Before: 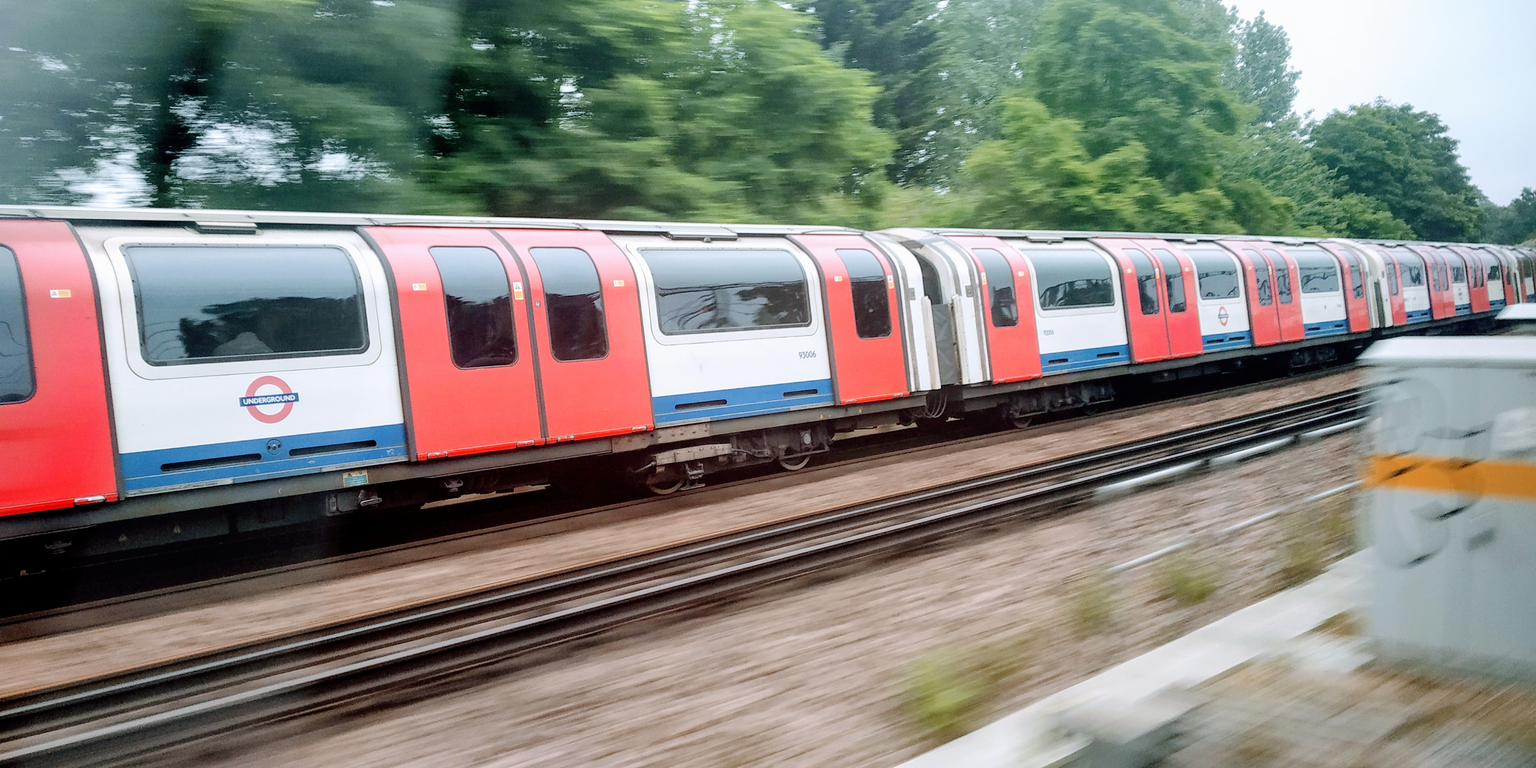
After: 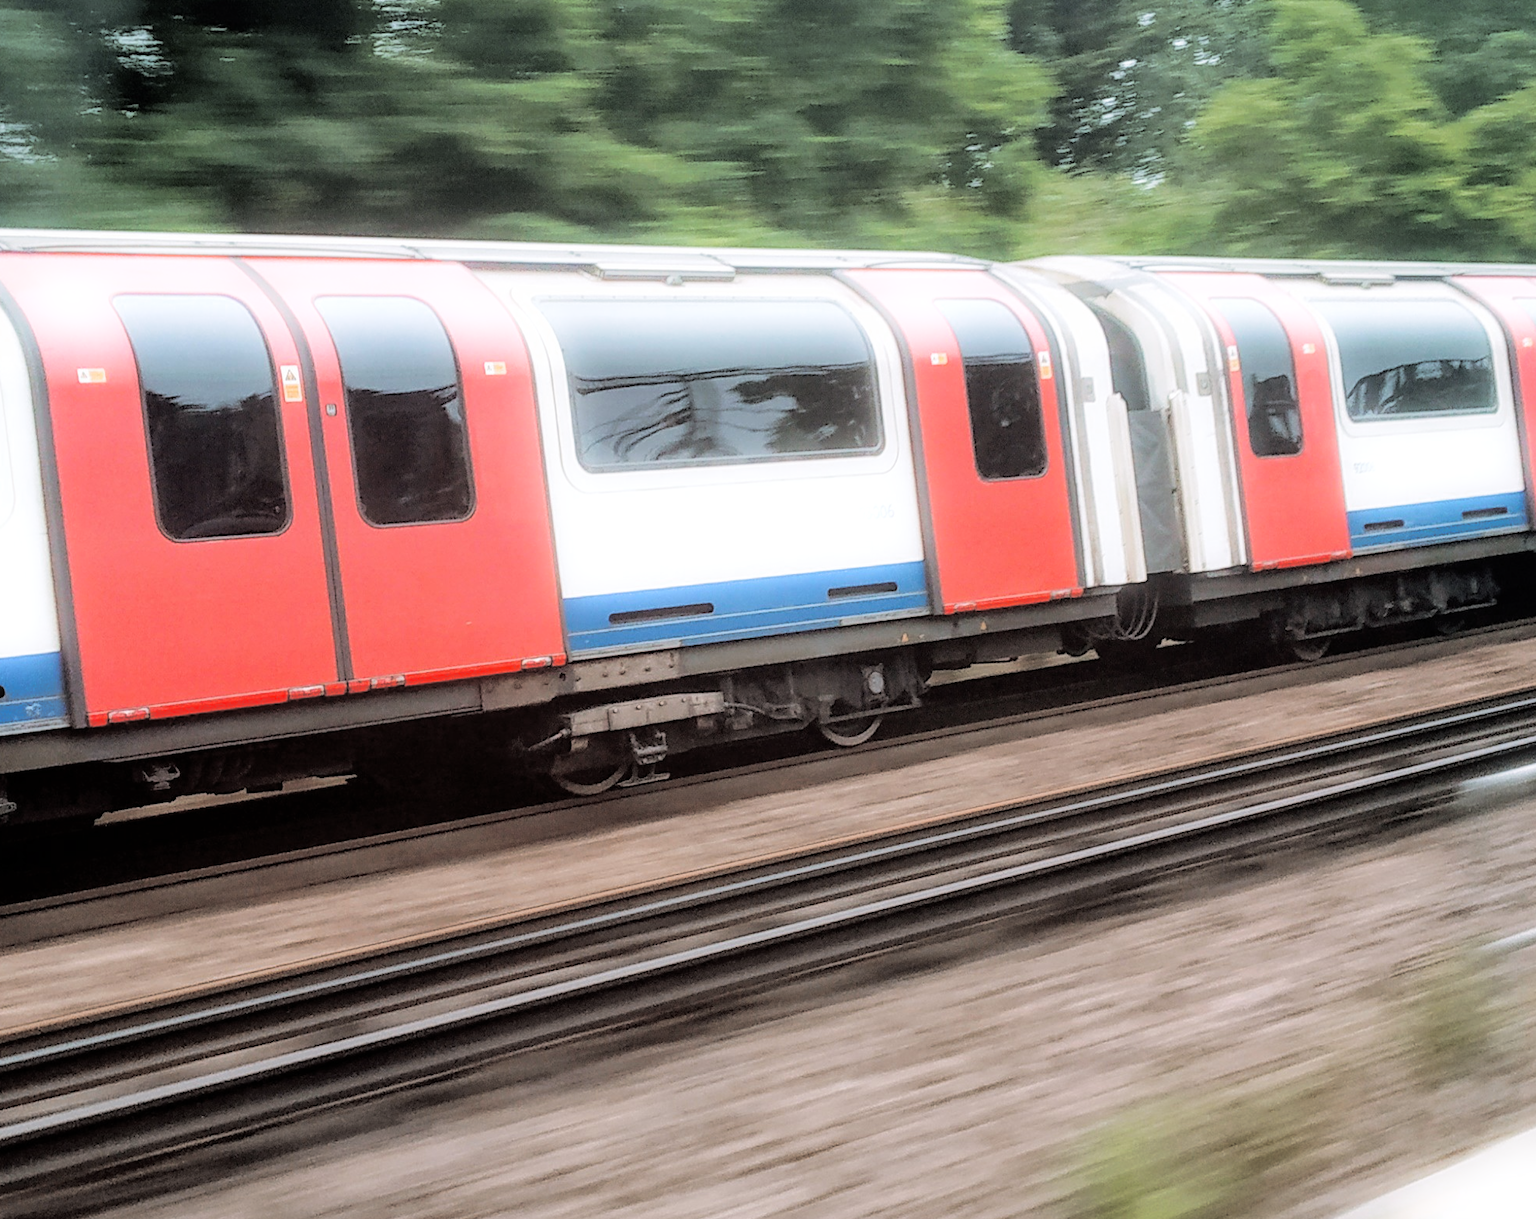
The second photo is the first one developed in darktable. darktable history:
split-toning: shadows › hue 36°, shadows › saturation 0.05, highlights › hue 10.8°, highlights › saturation 0.15, compress 40%
bloom: size 5%, threshold 95%, strength 15%
crop and rotate: angle 0.02°, left 24.353%, top 13.219%, right 26.156%, bottom 8.224%
